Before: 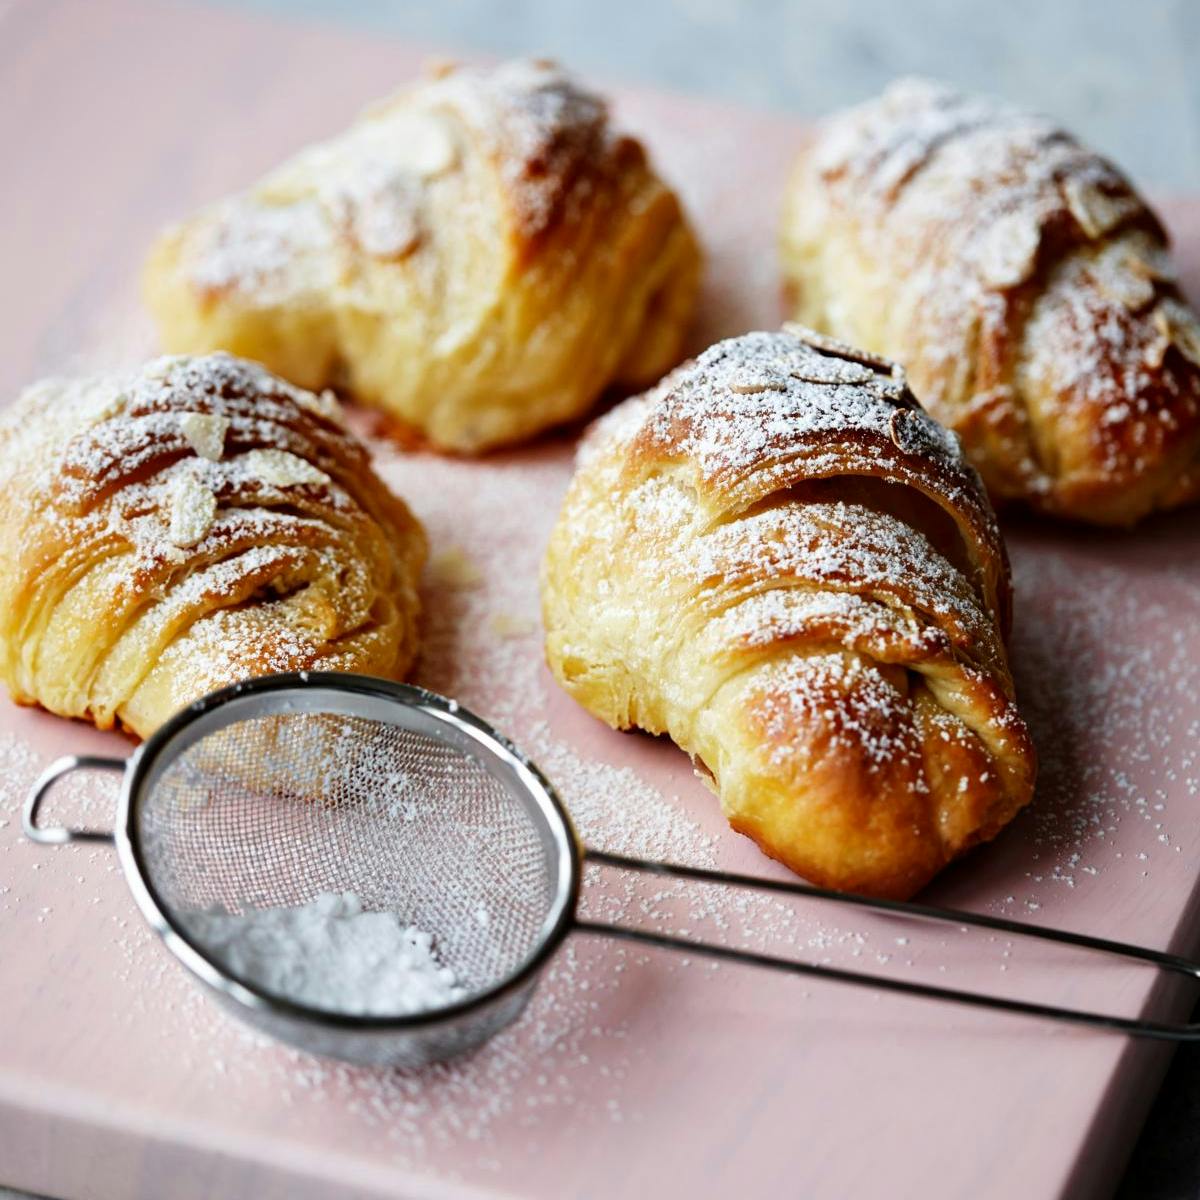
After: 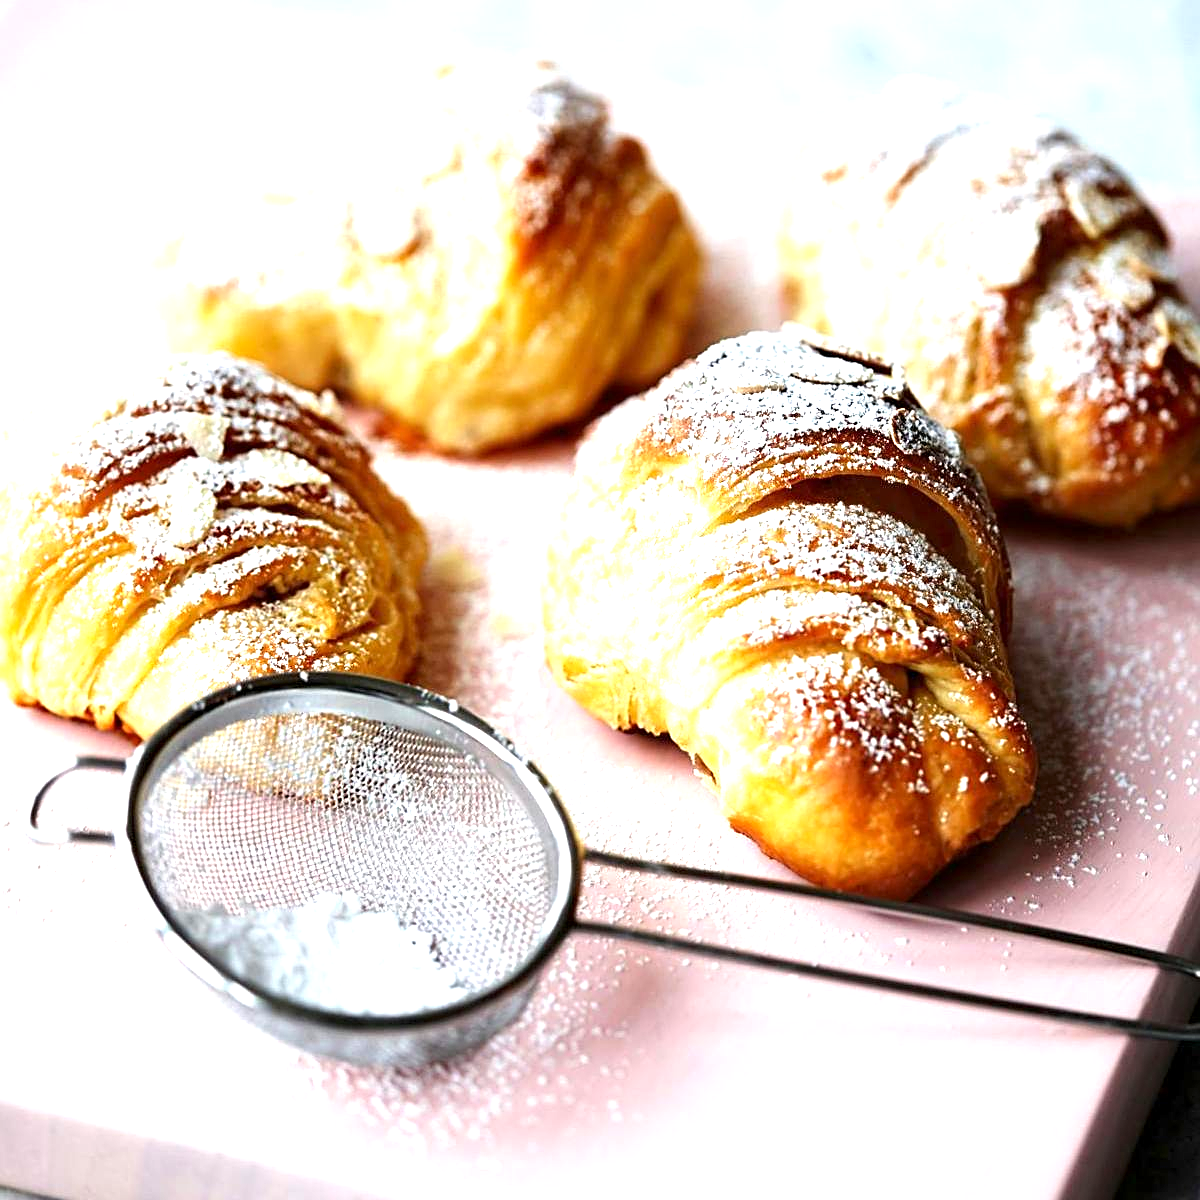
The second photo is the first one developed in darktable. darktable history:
sharpen: on, module defaults
exposure: exposure 1.089 EV, compensate highlight preservation false
